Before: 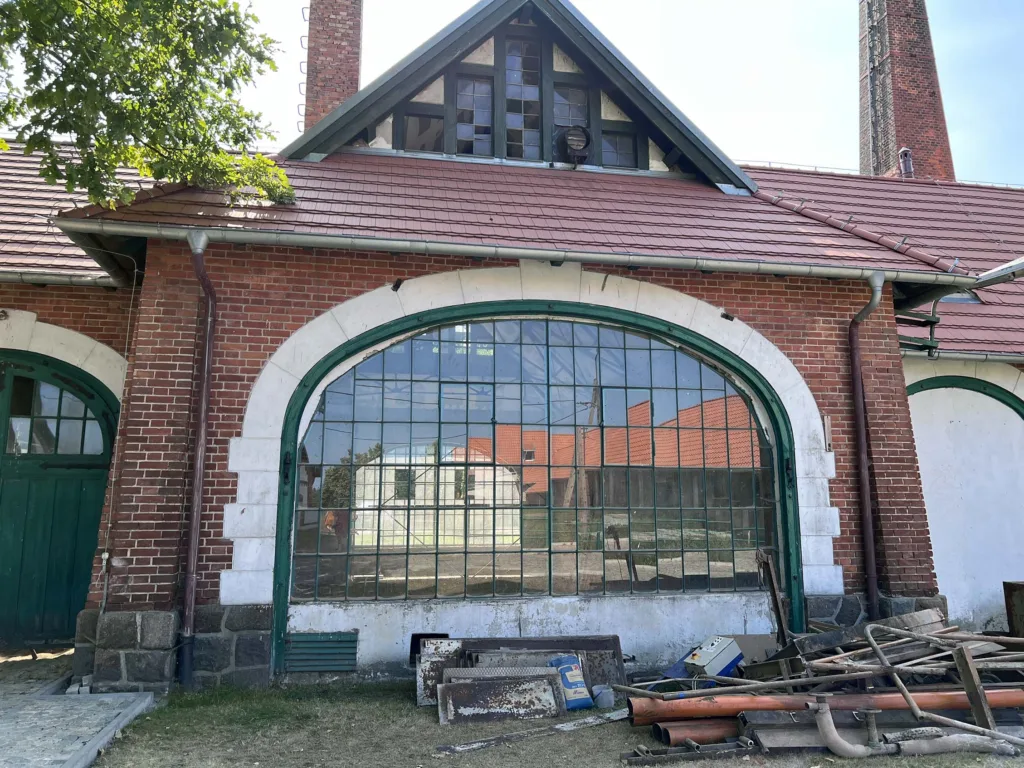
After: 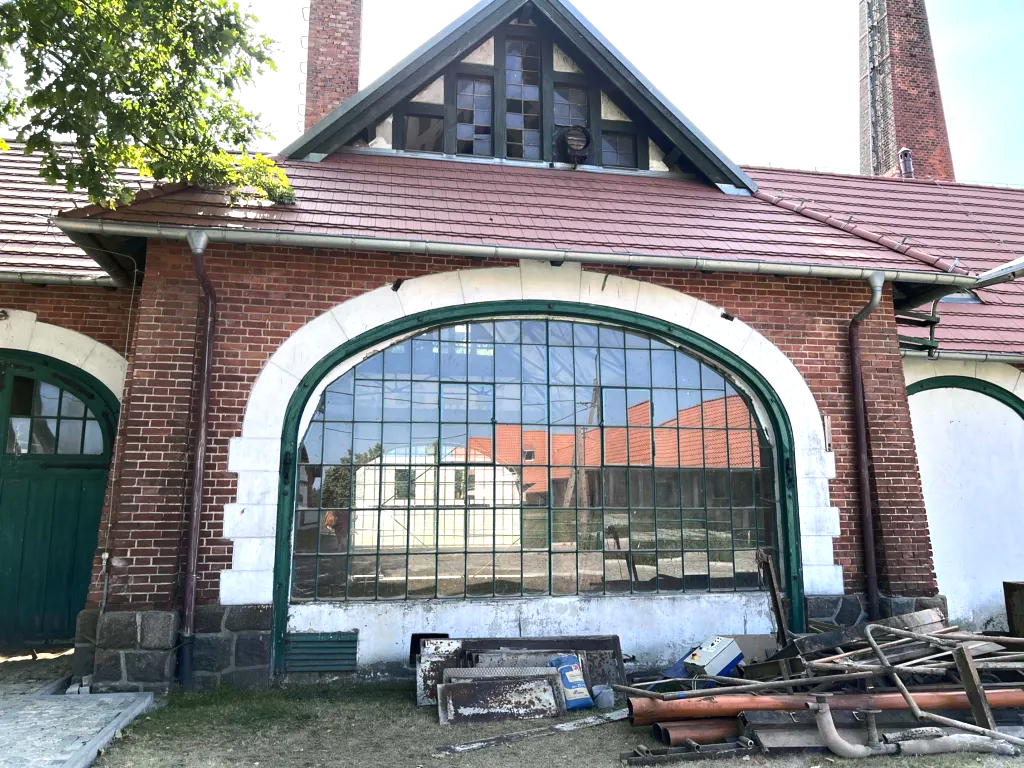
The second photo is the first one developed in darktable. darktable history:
tone equalizer: -8 EV 0.001 EV, -7 EV -0.002 EV, -6 EV 0.002 EV, -5 EV -0.03 EV, -4 EV -0.116 EV, -3 EV -0.169 EV, -2 EV 0.24 EV, -1 EV 0.702 EV, +0 EV 0.493 EV
